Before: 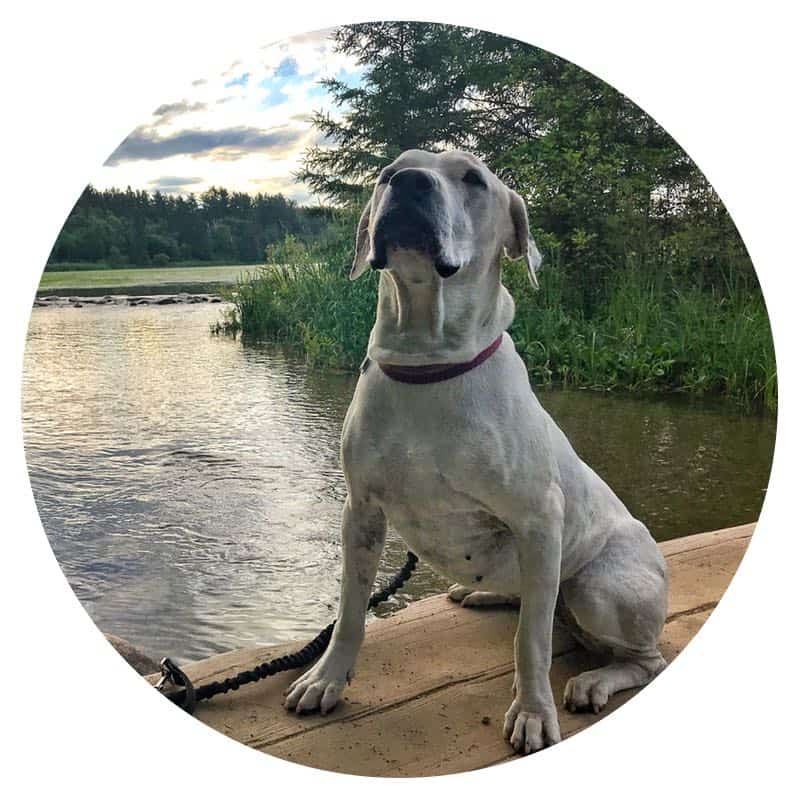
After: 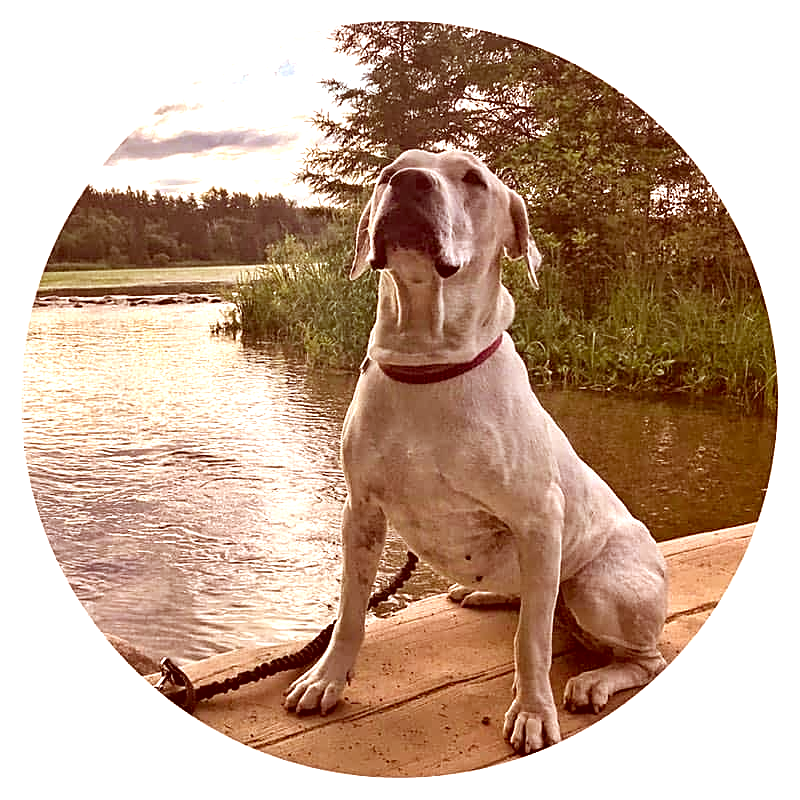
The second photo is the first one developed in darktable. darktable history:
sharpen: on, module defaults
exposure: exposure 0.702 EV, compensate highlight preservation false
color correction: highlights a* 9.27, highlights b* 8.67, shadows a* 39.38, shadows b* 39.8, saturation 0.808
tone equalizer: on, module defaults
